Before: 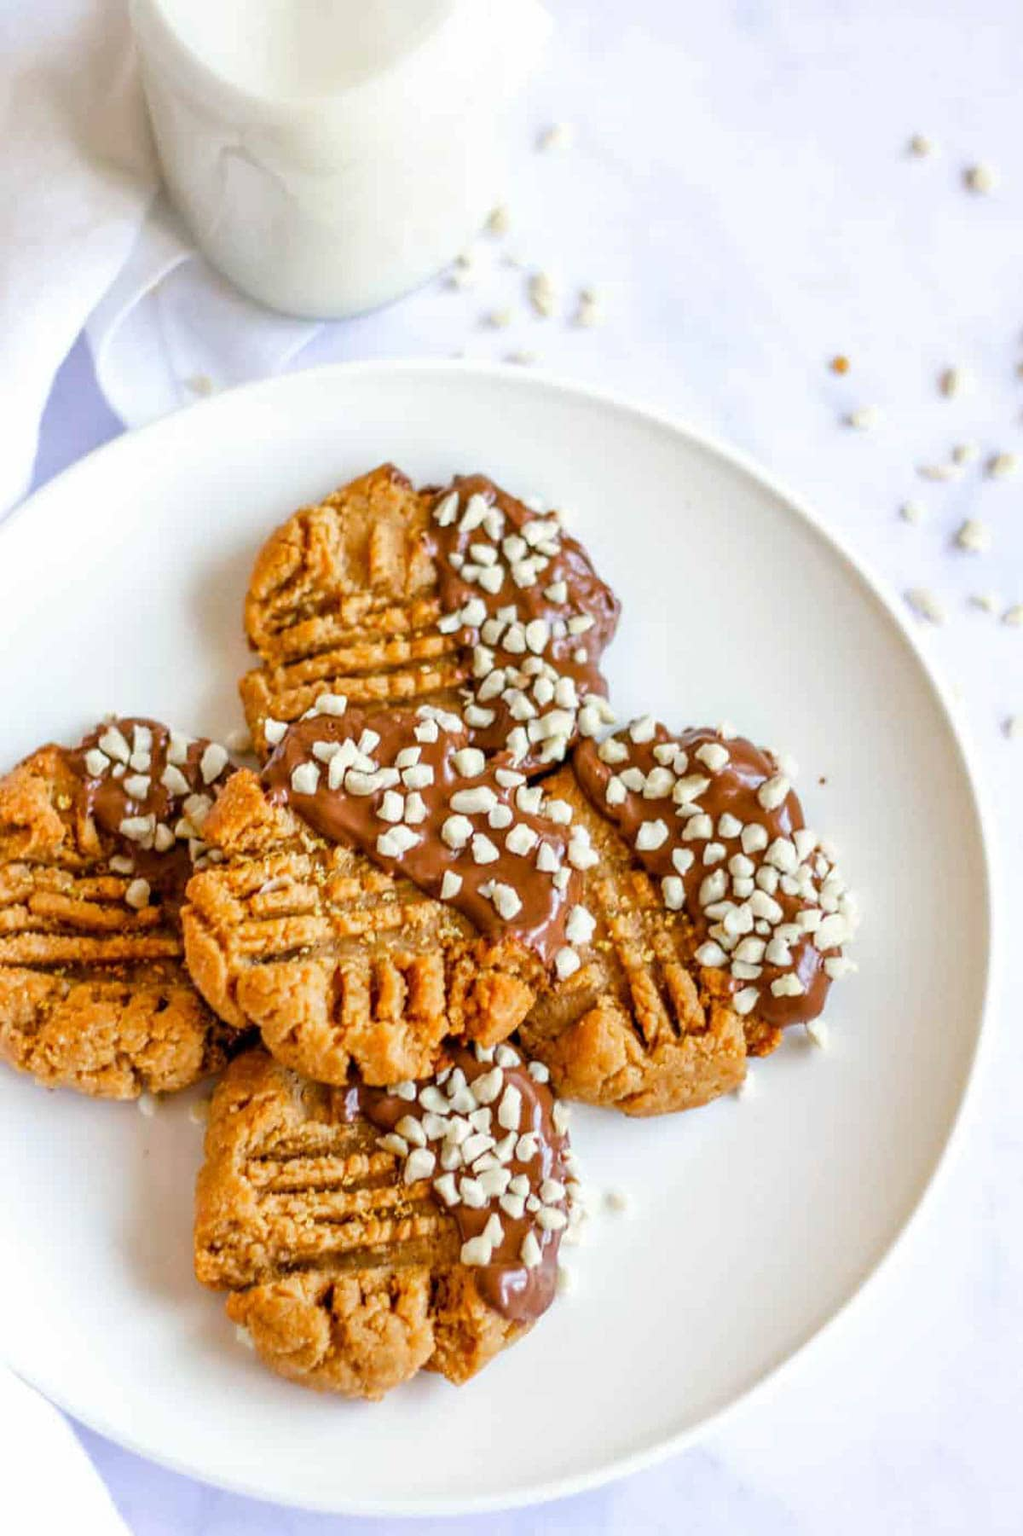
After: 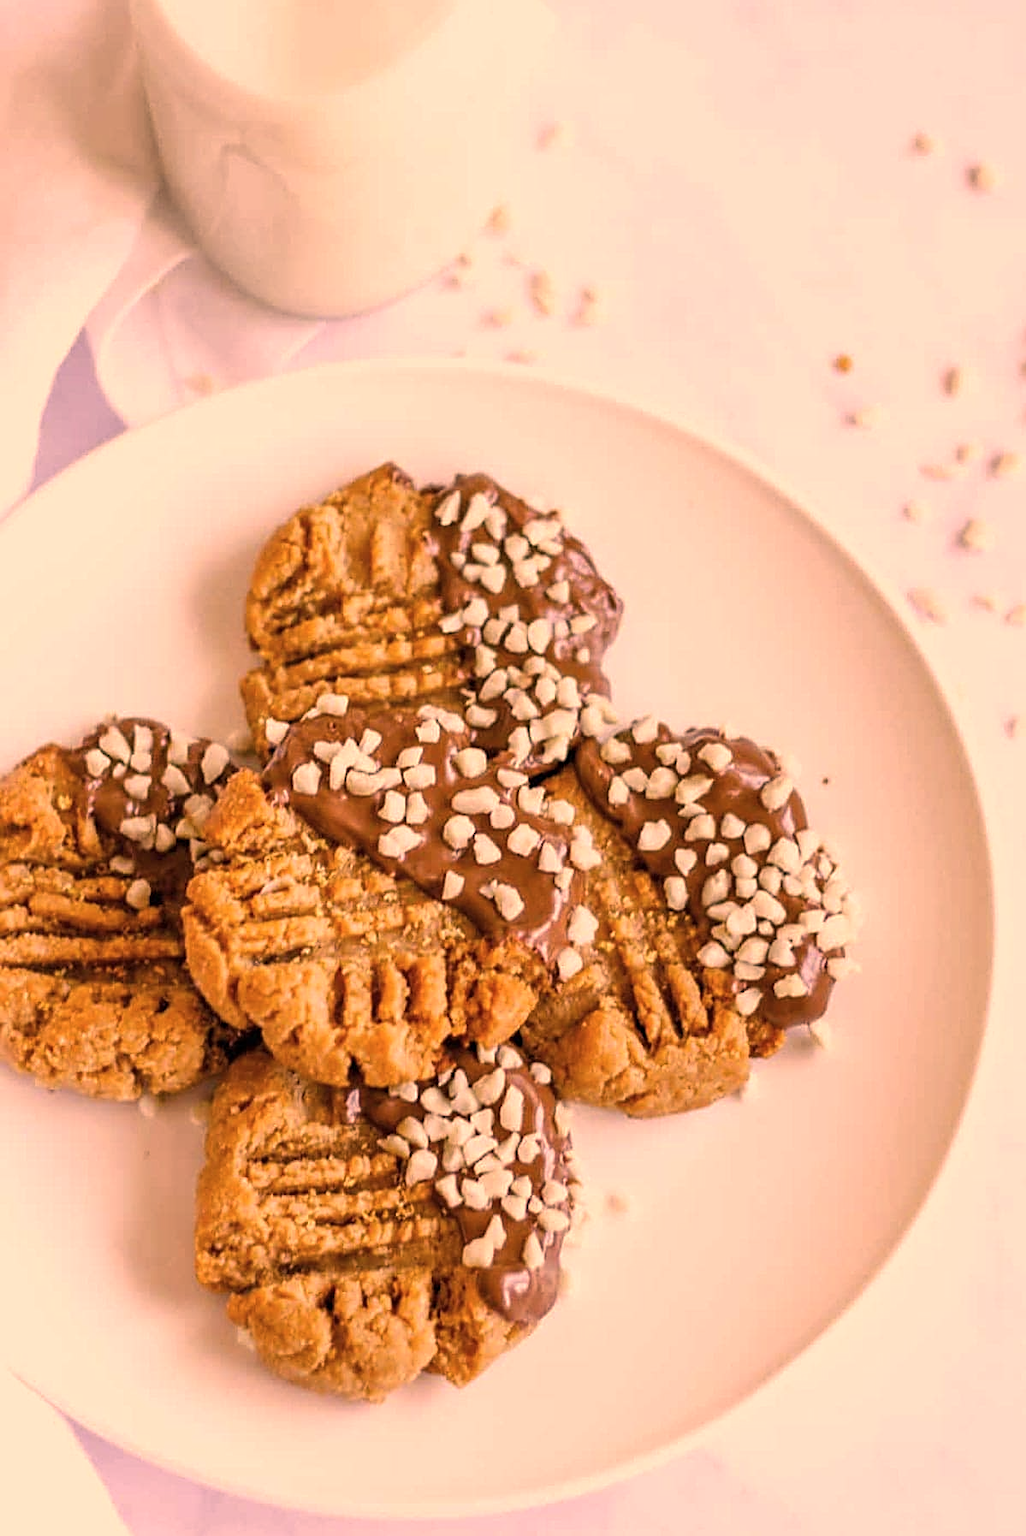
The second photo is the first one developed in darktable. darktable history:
crop: top 0.211%, bottom 0.121%
sharpen: on, module defaults
tone equalizer: -7 EV 0.217 EV, -6 EV 0.125 EV, -5 EV 0.069 EV, -4 EV 0.037 EV, -2 EV -0.02 EV, -1 EV -0.055 EV, +0 EV -0.038 EV, edges refinement/feathering 500, mask exposure compensation -1.57 EV, preserve details no
color correction: highlights a* 39.39, highlights b* 39.98, saturation 0.69
